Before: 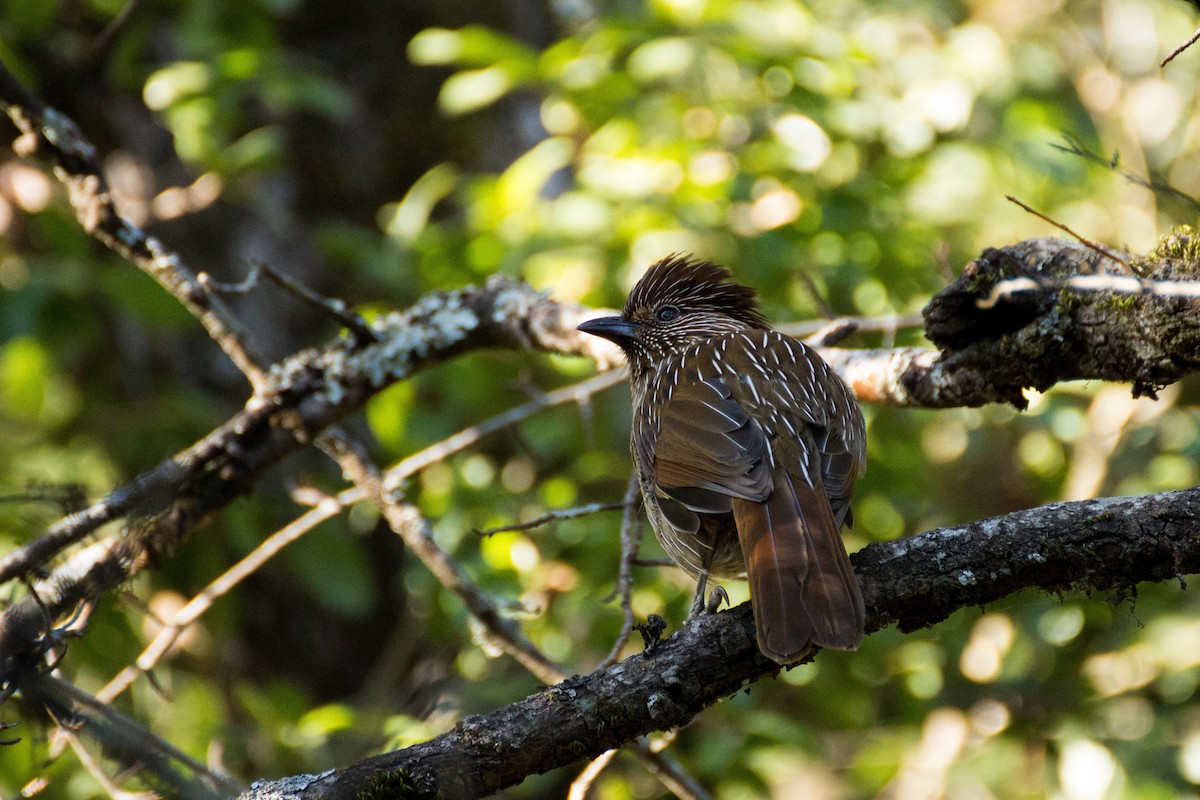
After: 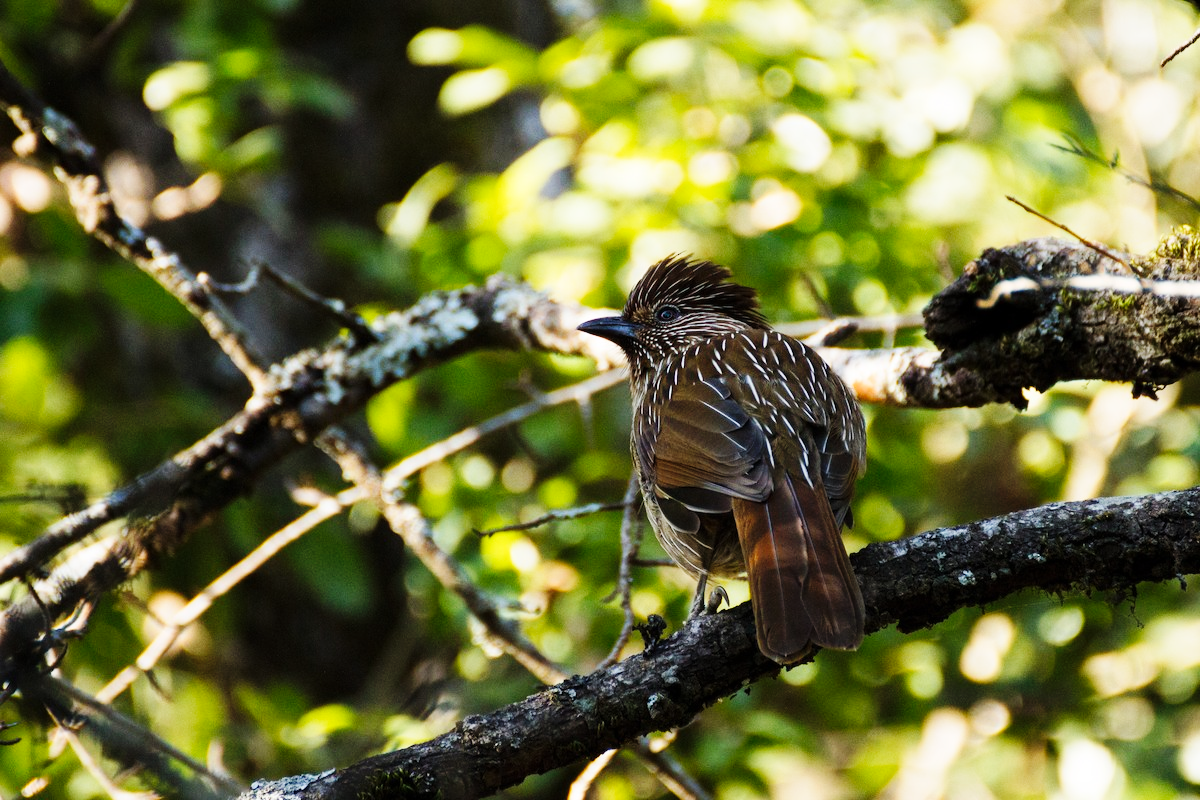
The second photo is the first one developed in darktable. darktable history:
base curve: curves: ch0 [(0, 0) (0.032, 0.025) (0.121, 0.166) (0.206, 0.329) (0.605, 0.79) (1, 1)], preserve colors none
